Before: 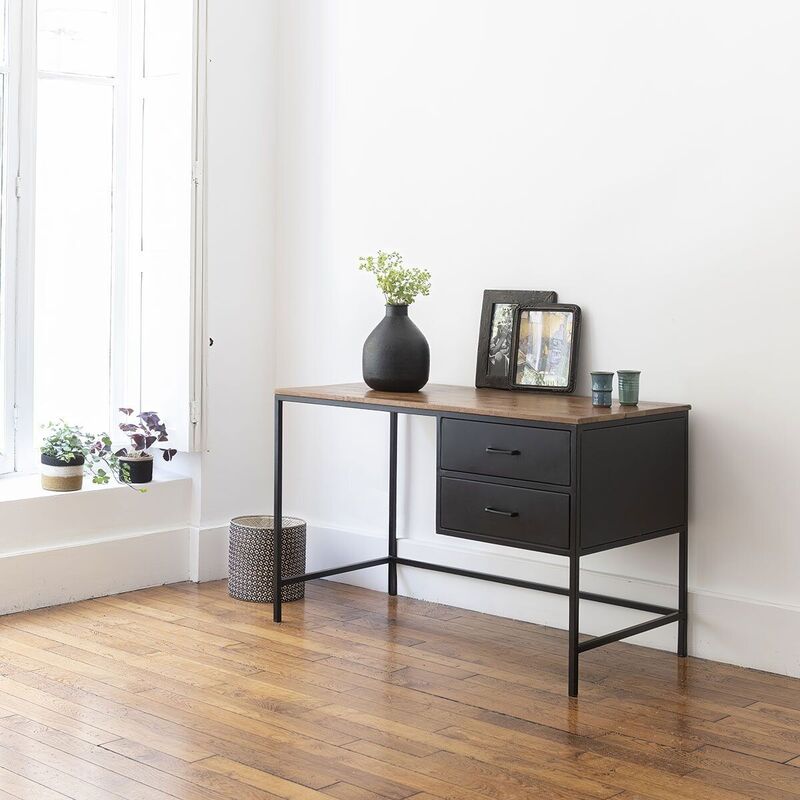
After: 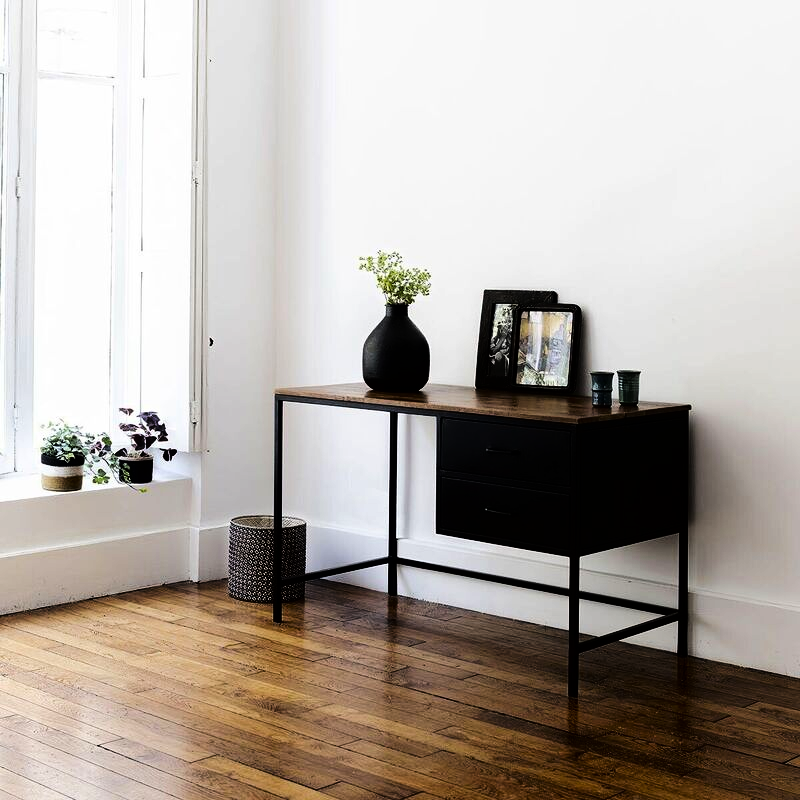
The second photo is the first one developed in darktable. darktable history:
contrast brightness saturation: contrast 0.091, brightness -0.579, saturation 0.171
tone curve: curves: ch0 [(0, 0) (0.003, 0) (0.011, 0.001) (0.025, 0.003) (0.044, 0.005) (0.069, 0.012) (0.1, 0.023) (0.136, 0.039) (0.177, 0.088) (0.224, 0.15) (0.277, 0.24) (0.335, 0.337) (0.399, 0.437) (0.468, 0.535) (0.543, 0.629) (0.623, 0.71) (0.709, 0.782) (0.801, 0.856) (0.898, 0.94) (1, 1)], color space Lab, linked channels, preserve colors none
